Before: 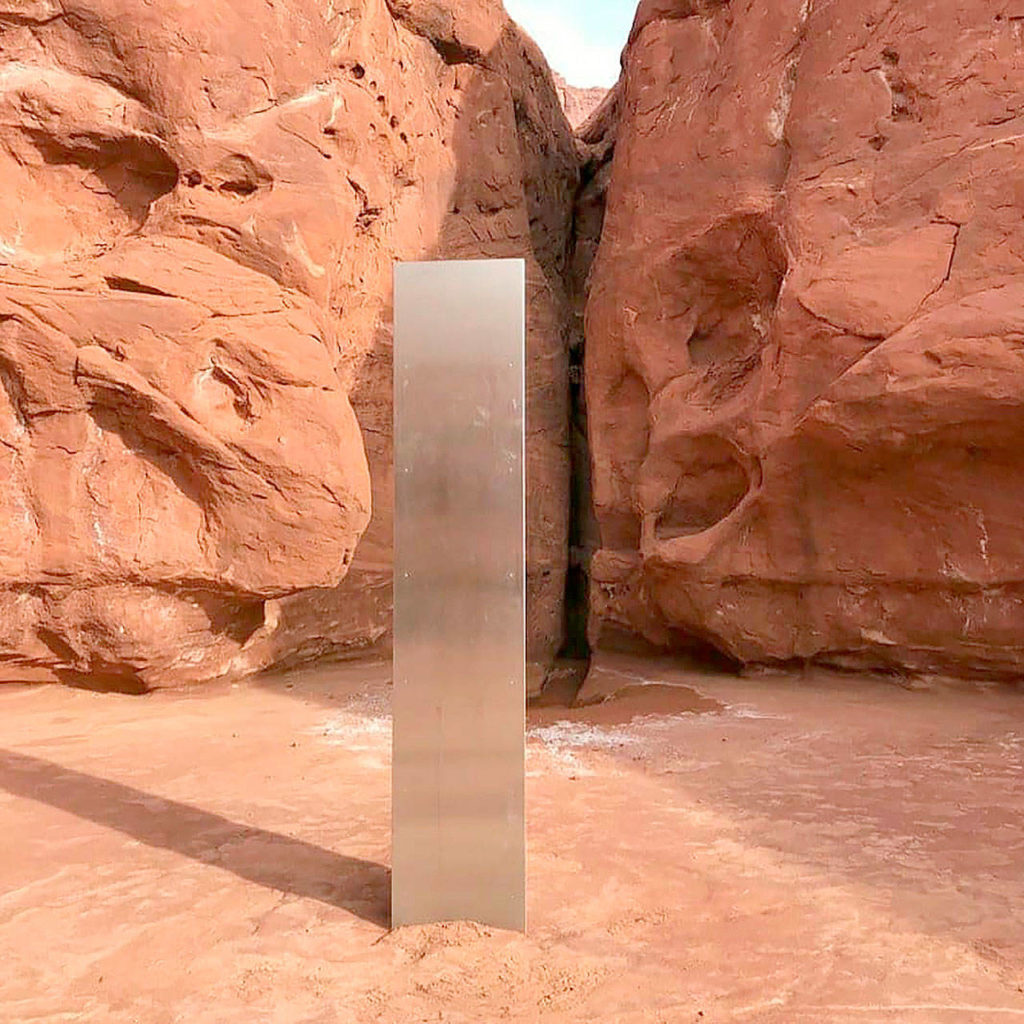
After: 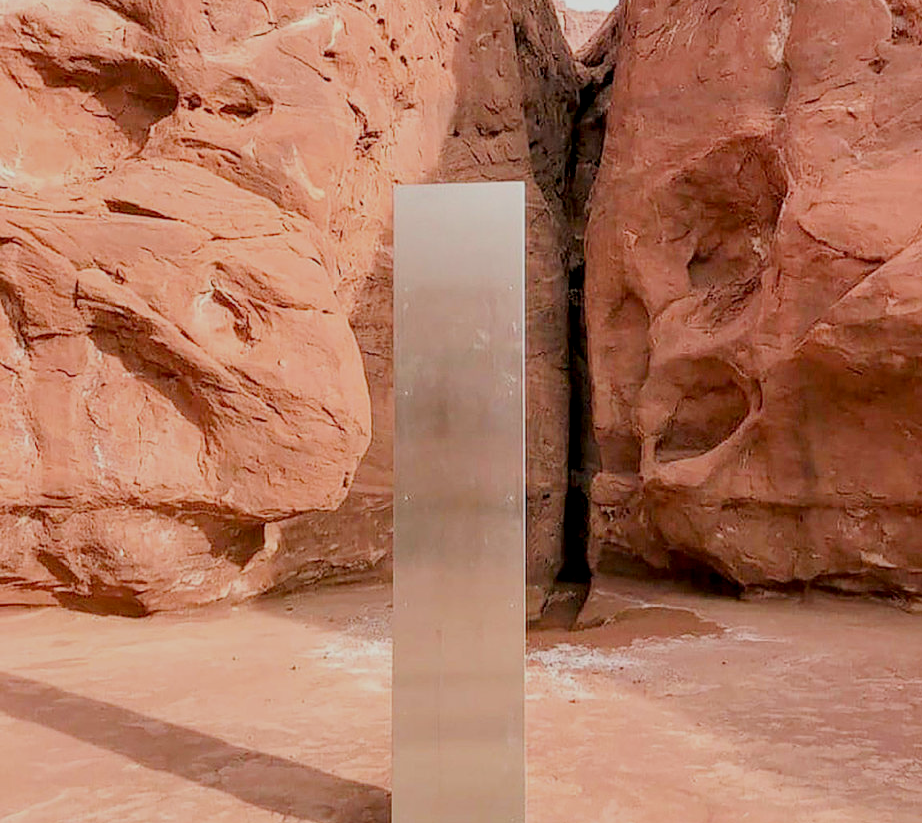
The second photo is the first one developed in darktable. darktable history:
crop: top 7.523%, right 9.901%, bottom 12.039%
local contrast: on, module defaults
filmic rgb: black relative exposure -7.19 EV, white relative exposure 5.34 EV, threshold 2.94 EV, hardness 3.03, enable highlight reconstruction true
